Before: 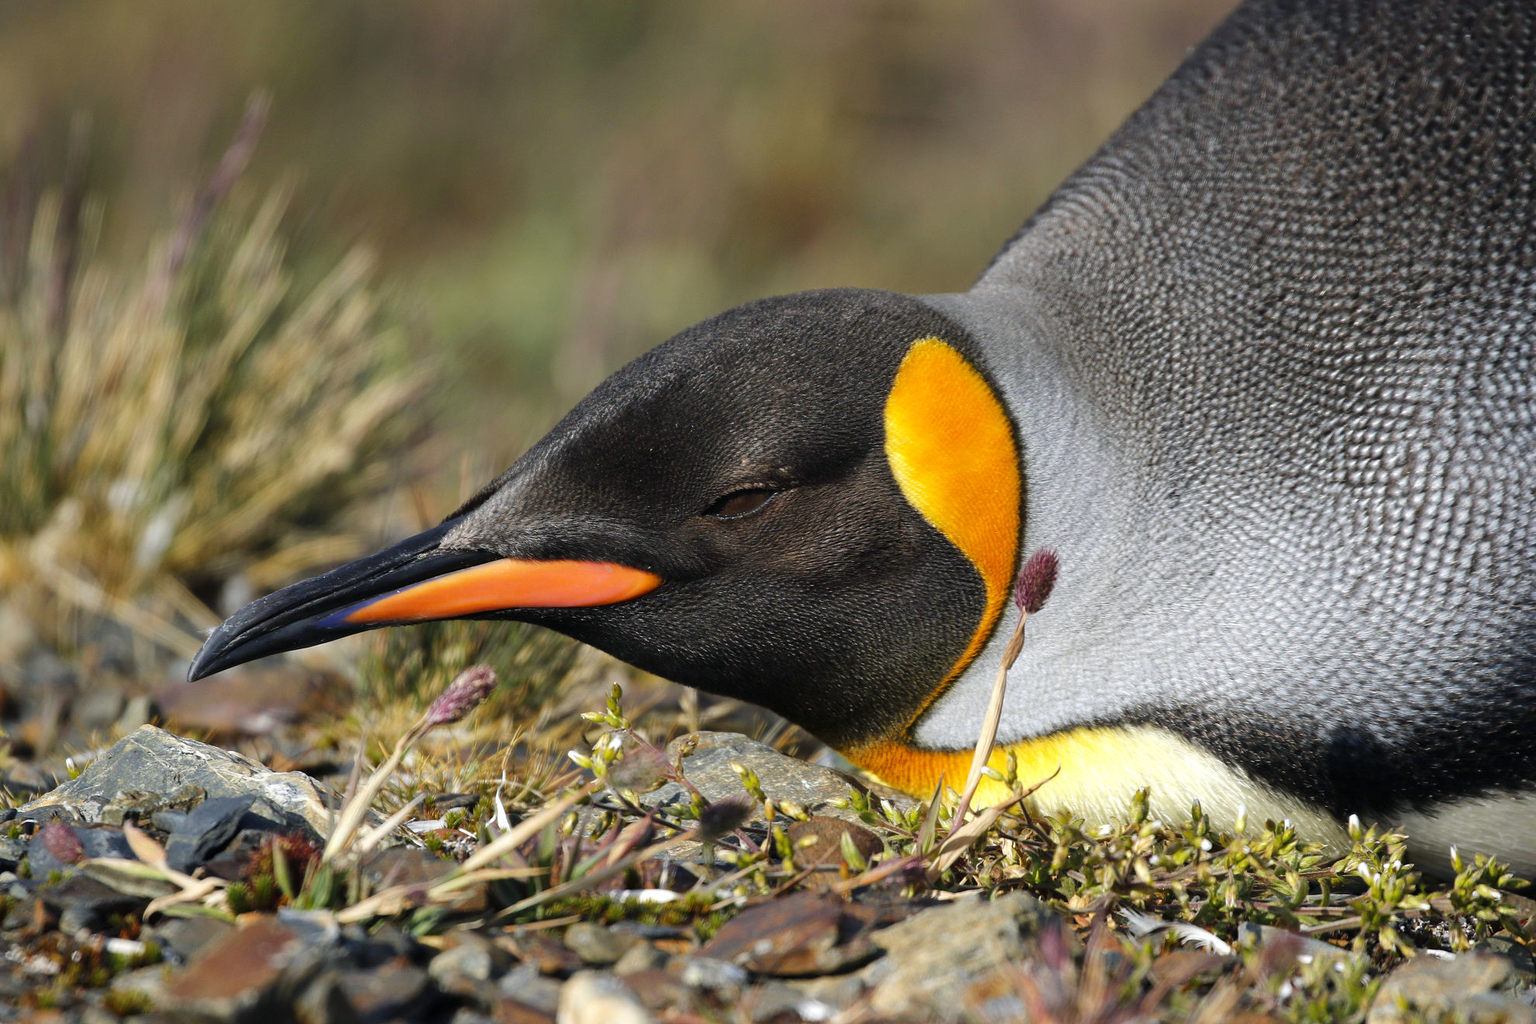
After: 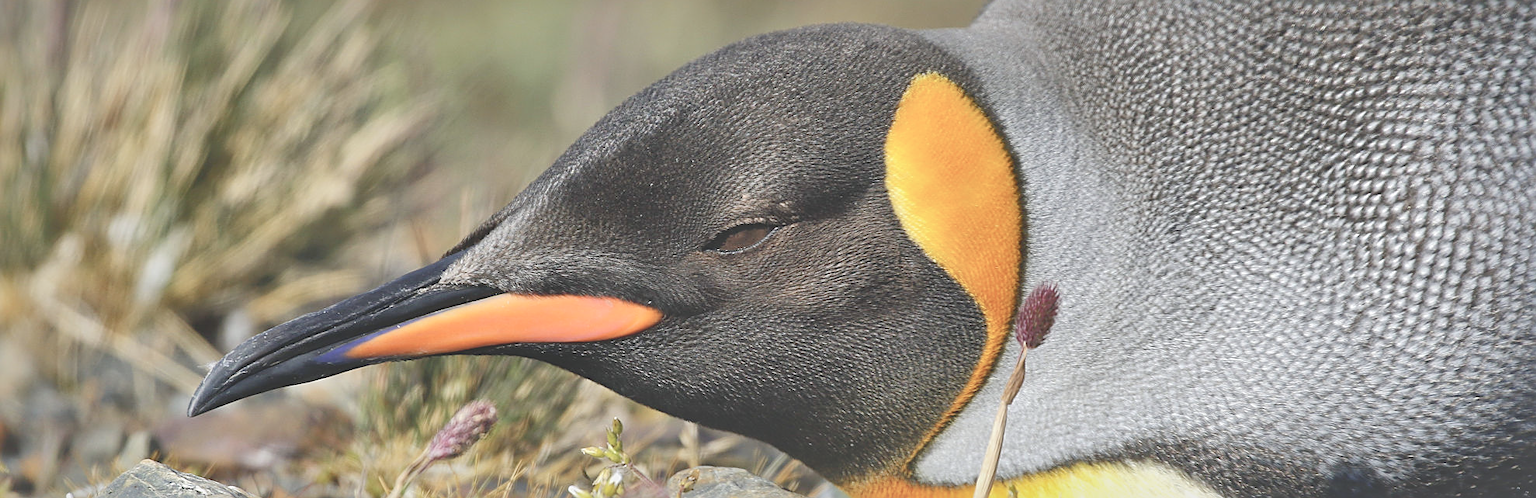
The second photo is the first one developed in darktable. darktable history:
crop and rotate: top 25.939%, bottom 25.385%
local contrast: mode bilateral grid, contrast 25, coarseness 59, detail 150%, midtone range 0.2
contrast brightness saturation: contrast -0.263, saturation -0.434
color zones: curves: ch0 [(0, 0.5) (0.143, 0.5) (0.286, 0.5) (0.429, 0.5) (0.571, 0.5) (0.714, 0.476) (0.857, 0.5) (1, 0.5)]; ch2 [(0, 0.5) (0.143, 0.5) (0.286, 0.5) (0.429, 0.5) (0.571, 0.5) (0.714, 0.487) (0.857, 0.5) (1, 0.5)]
sharpen: amount 0.495
levels: levels [0, 0.397, 0.955]
shadows and highlights: on, module defaults
